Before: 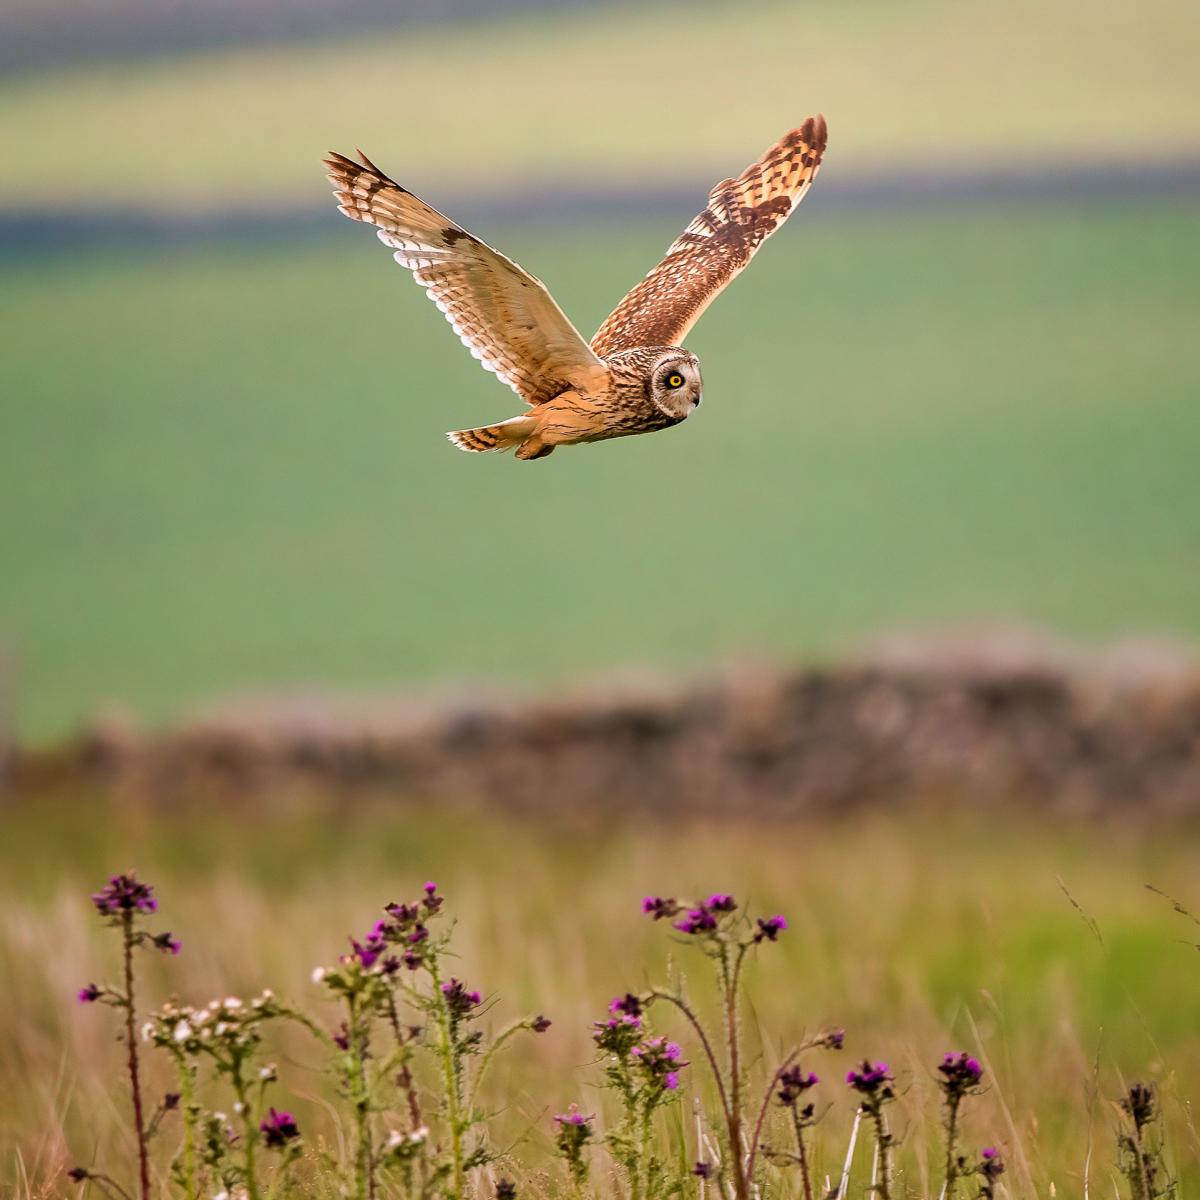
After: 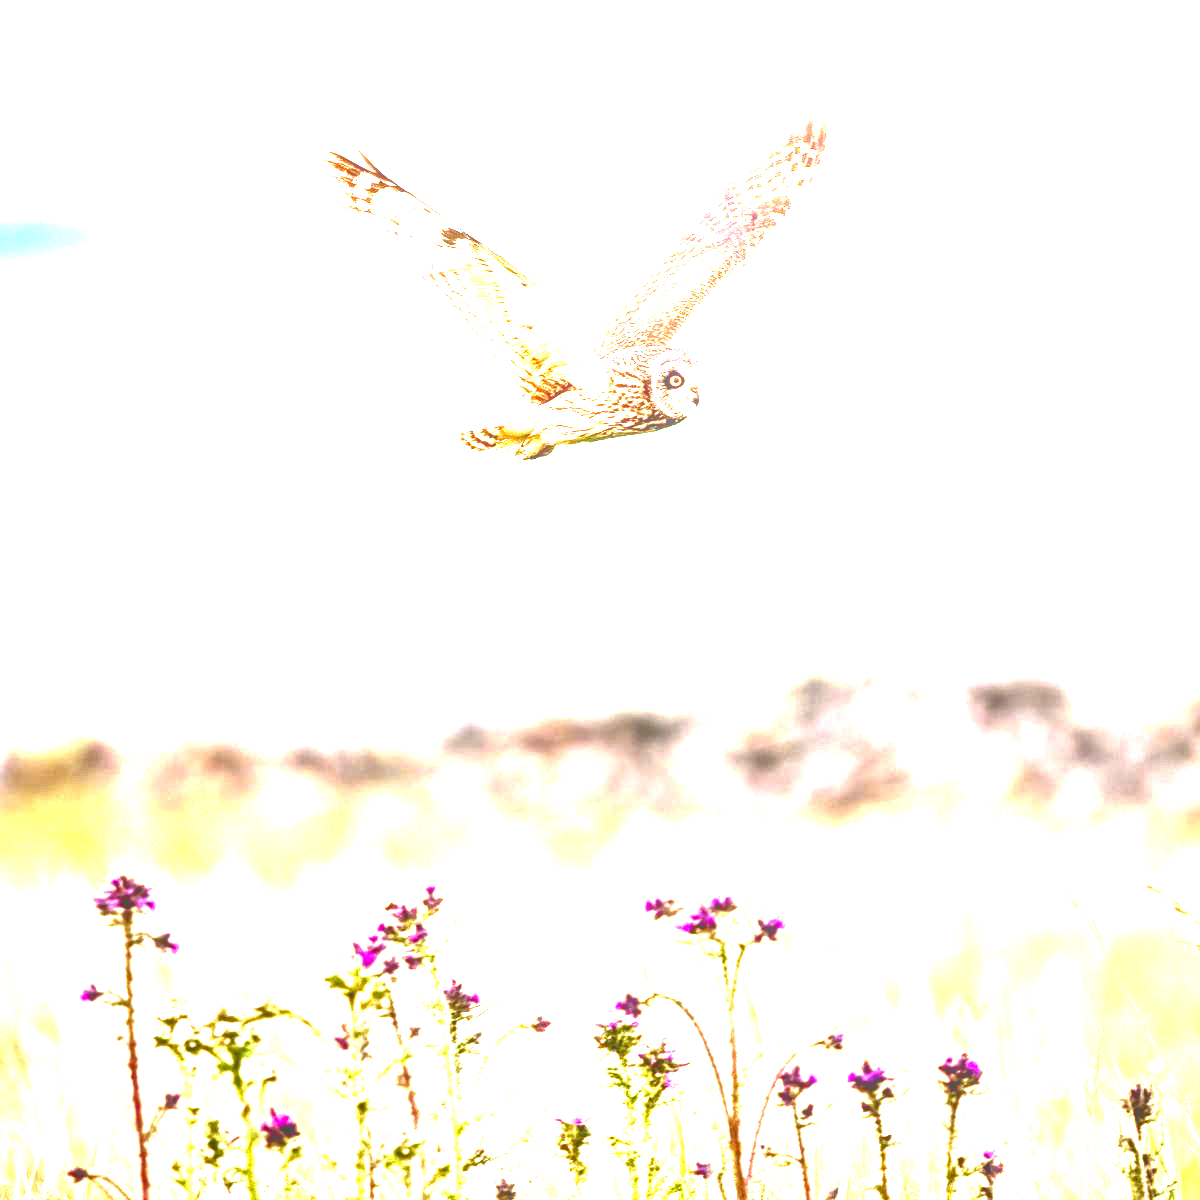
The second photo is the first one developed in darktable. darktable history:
exposure: exposure 3 EV, compensate highlight preservation false
contrast equalizer: octaves 7, y [[0.6 ×6], [0.55 ×6], [0 ×6], [0 ×6], [0 ×6]], mix 0.3
local contrast: detail 110%
contrast brightness saturation: brightness -0.52
white balance: red 0.931, blue 1.11
